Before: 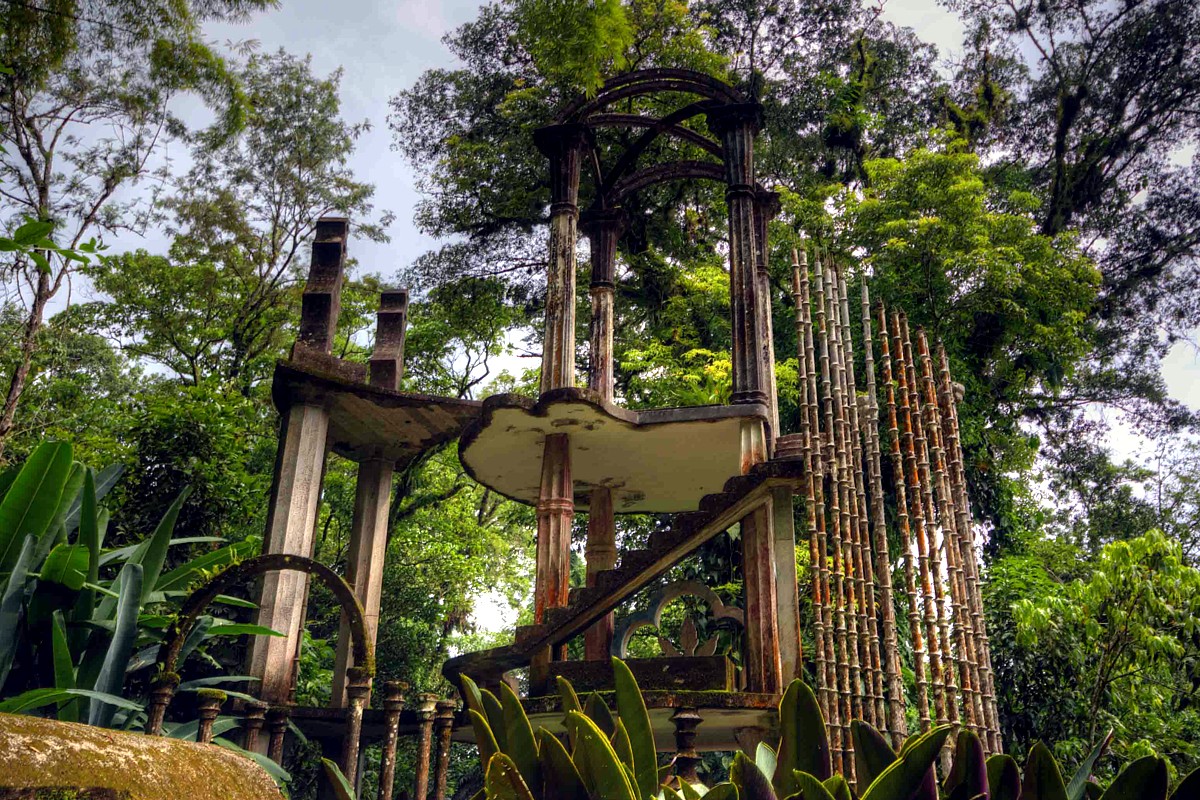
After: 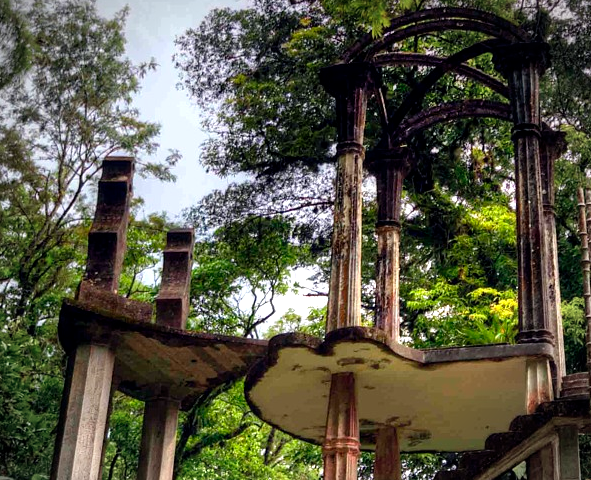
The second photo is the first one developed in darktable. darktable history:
crop: left 17.835%, top 7.675%, right 32.881%, bottom 32.213%
shadows and highlights: radius 44.78, white point adjustment 6.64, compress 79.65%, highlights color adjustment 78.42%, soften with gaussian
vignetting: fall-off start 74.49%, fall-off radius 65.9%, brightness -0.628, saturation -0.68
